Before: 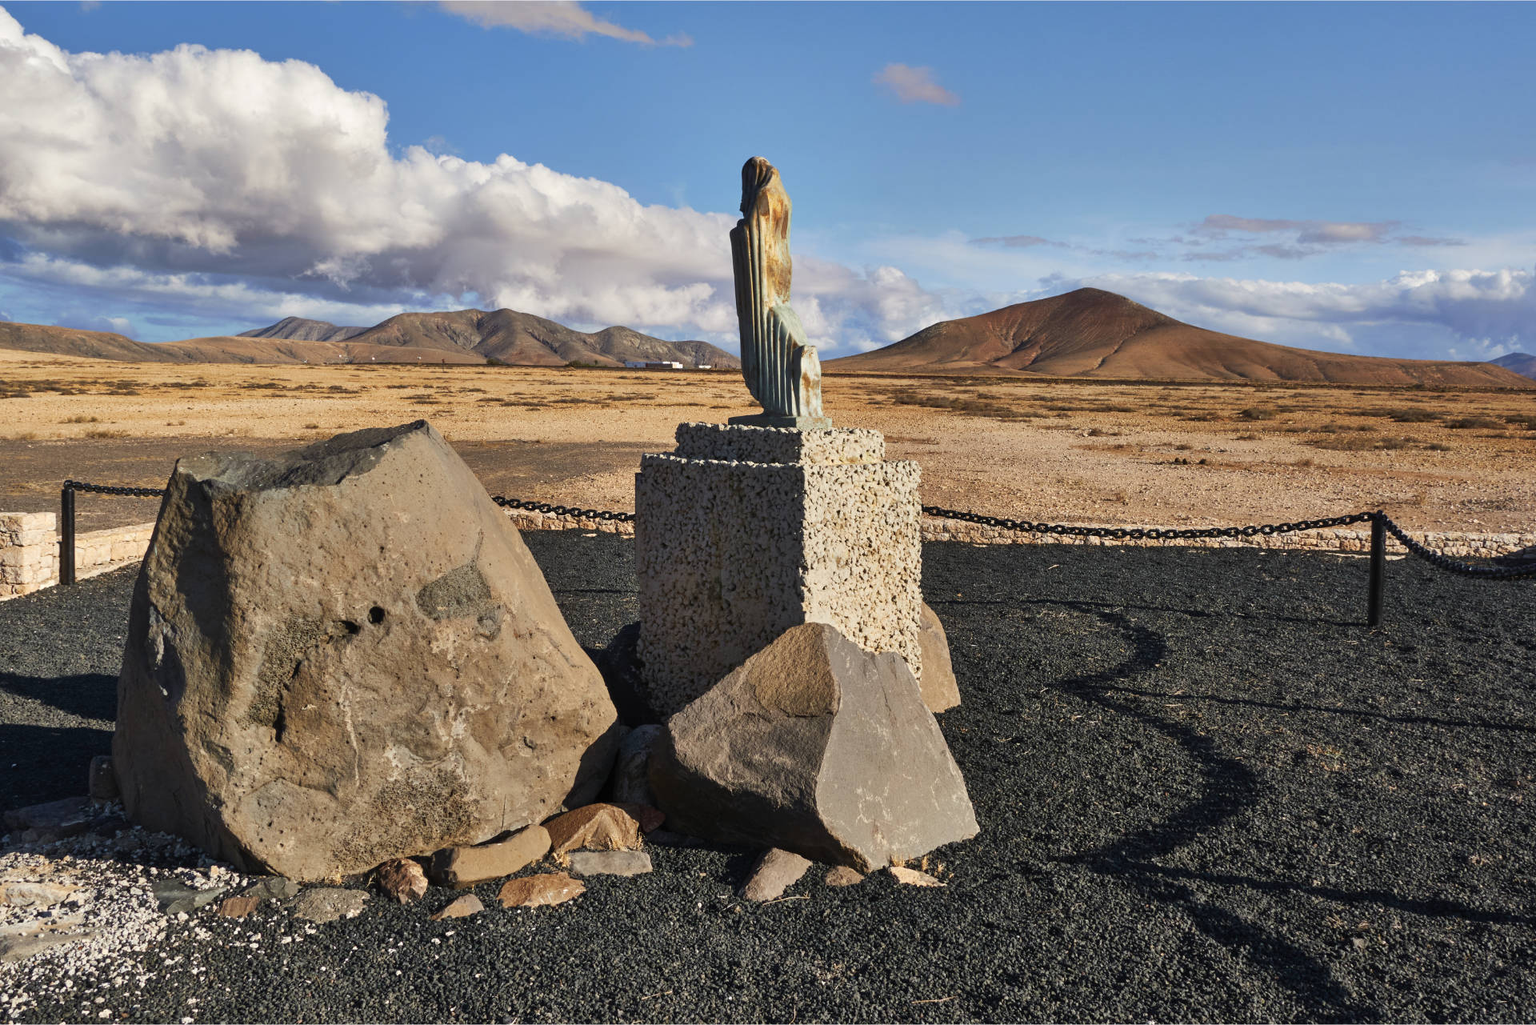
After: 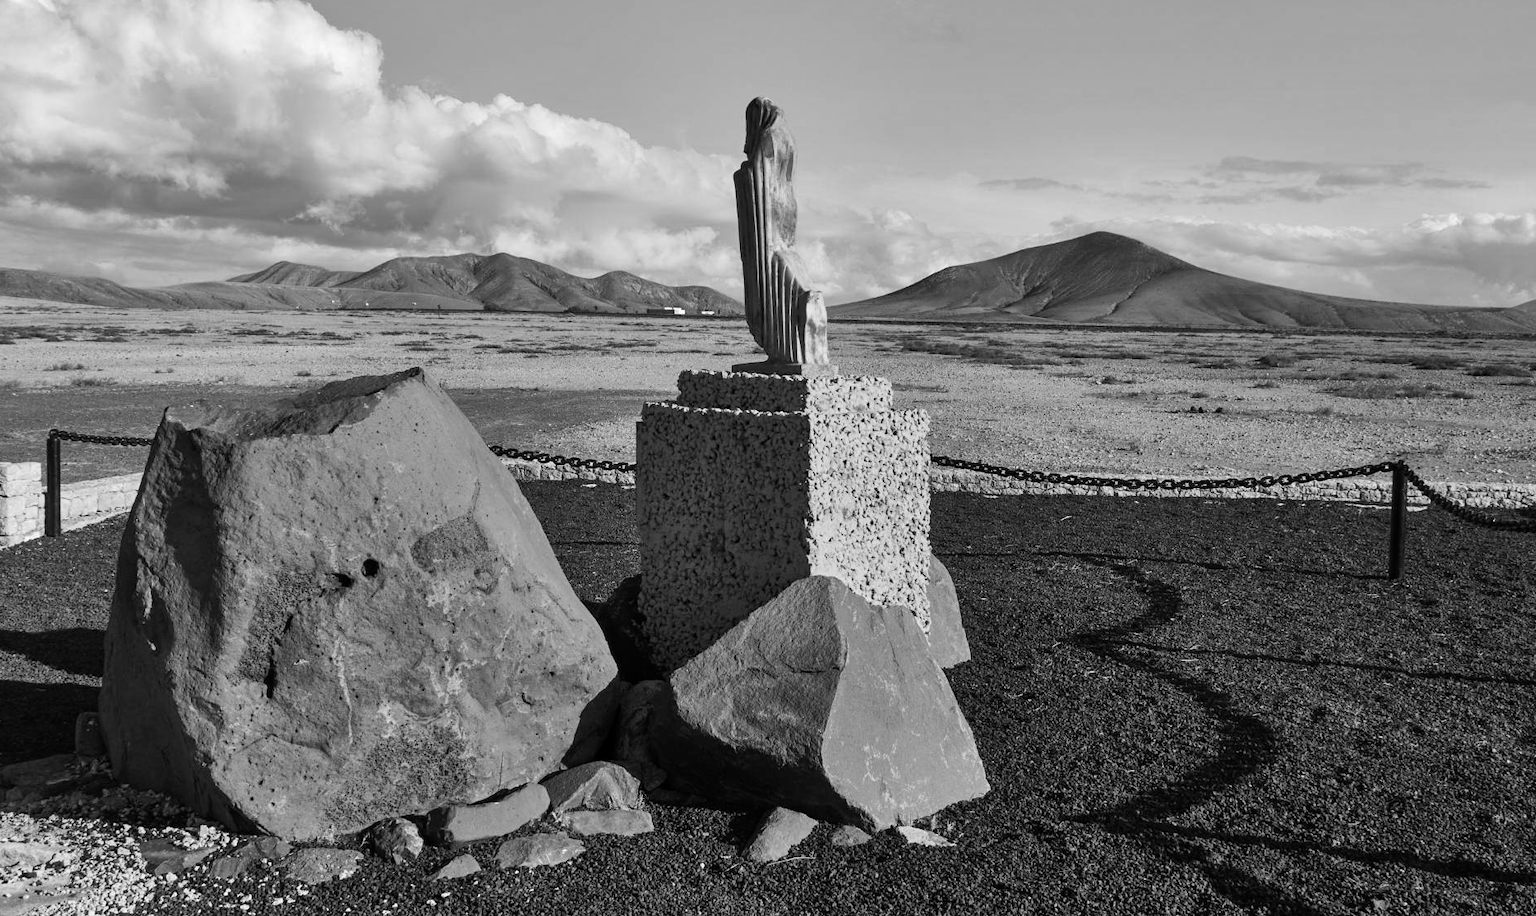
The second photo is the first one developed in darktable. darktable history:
color calibration: output gray [0.21, 0.42, 0.37, 0], illuminant as shot in camera, x 0.37, y 0.382, temperature 4315.89 K
velvia: on, module defaults
crop: left 1.089%, top 6.122%, right 1.546%, bottom 6.779%
